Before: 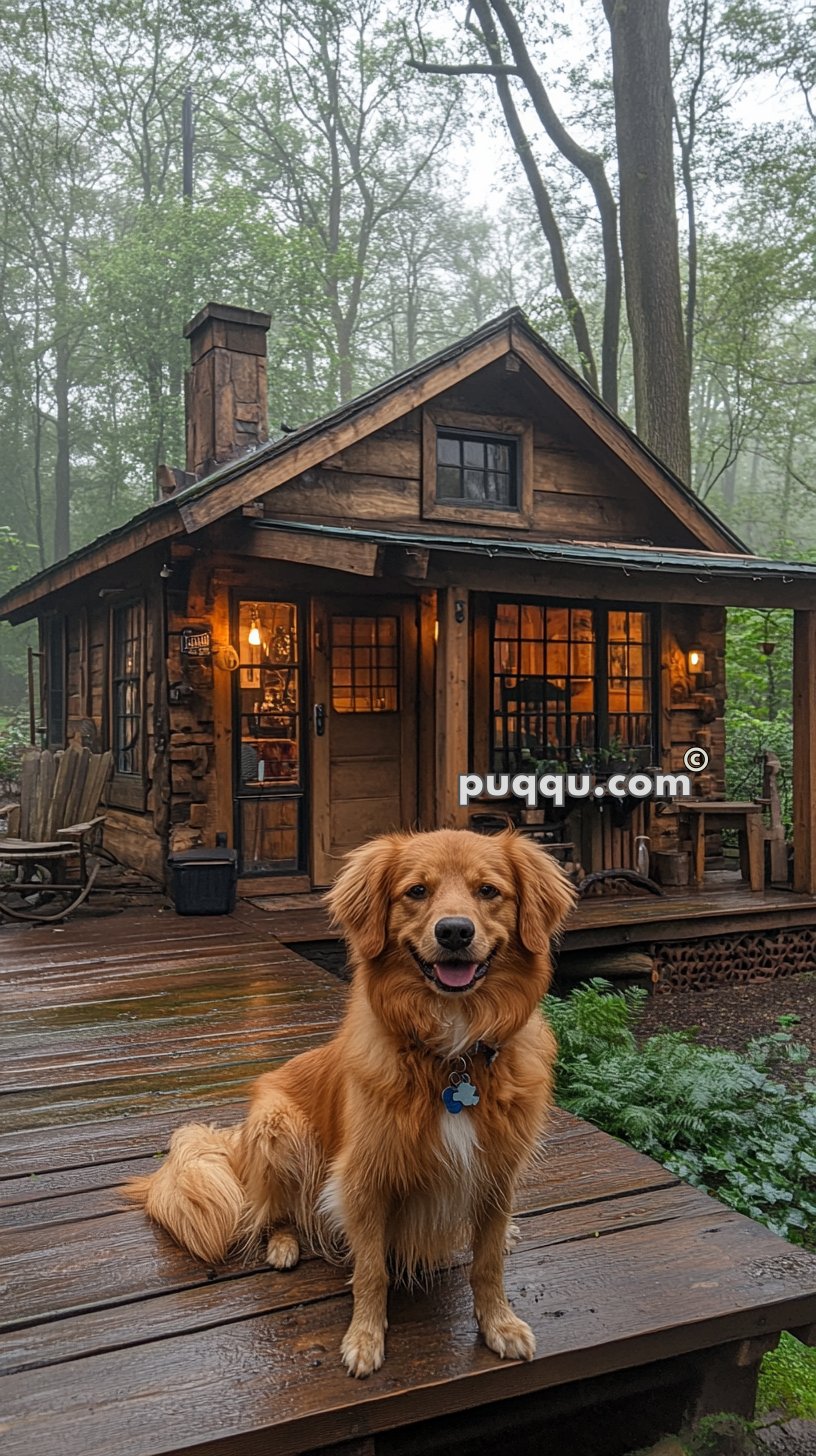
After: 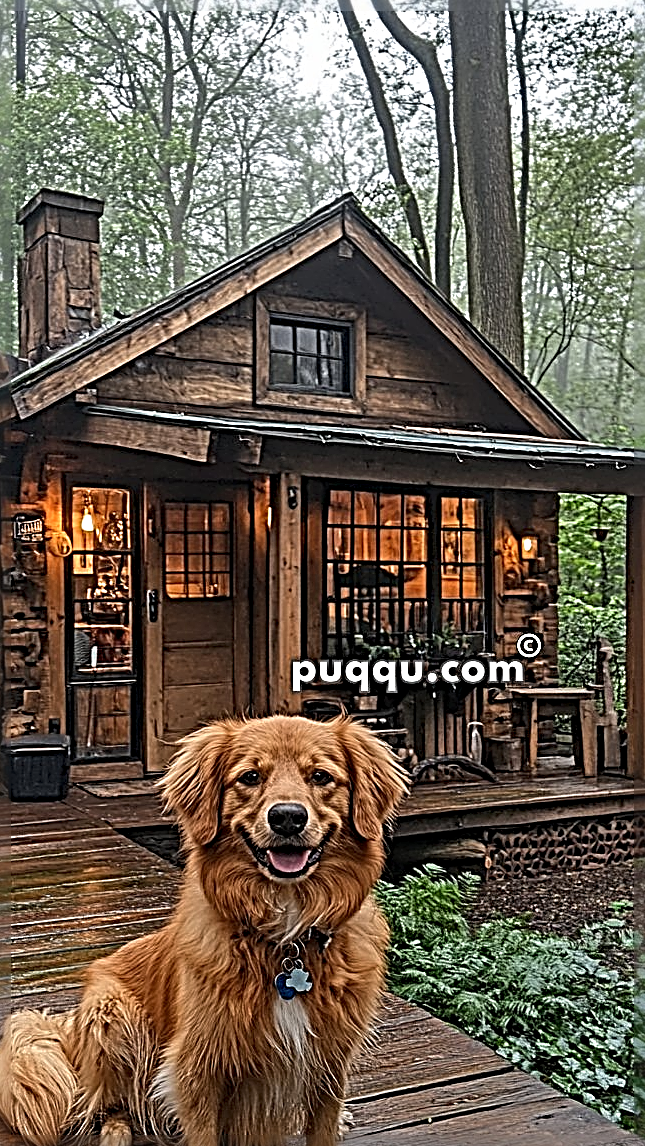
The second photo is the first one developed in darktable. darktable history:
shadows and highlights: shadows 36.79, highlights -27.03, soften with gaussian
crop and rotate: left 20.502%, top 7.886%, right 0.347%, bottom 13.363%
sharpen: radius 4.038, amount 1.982
